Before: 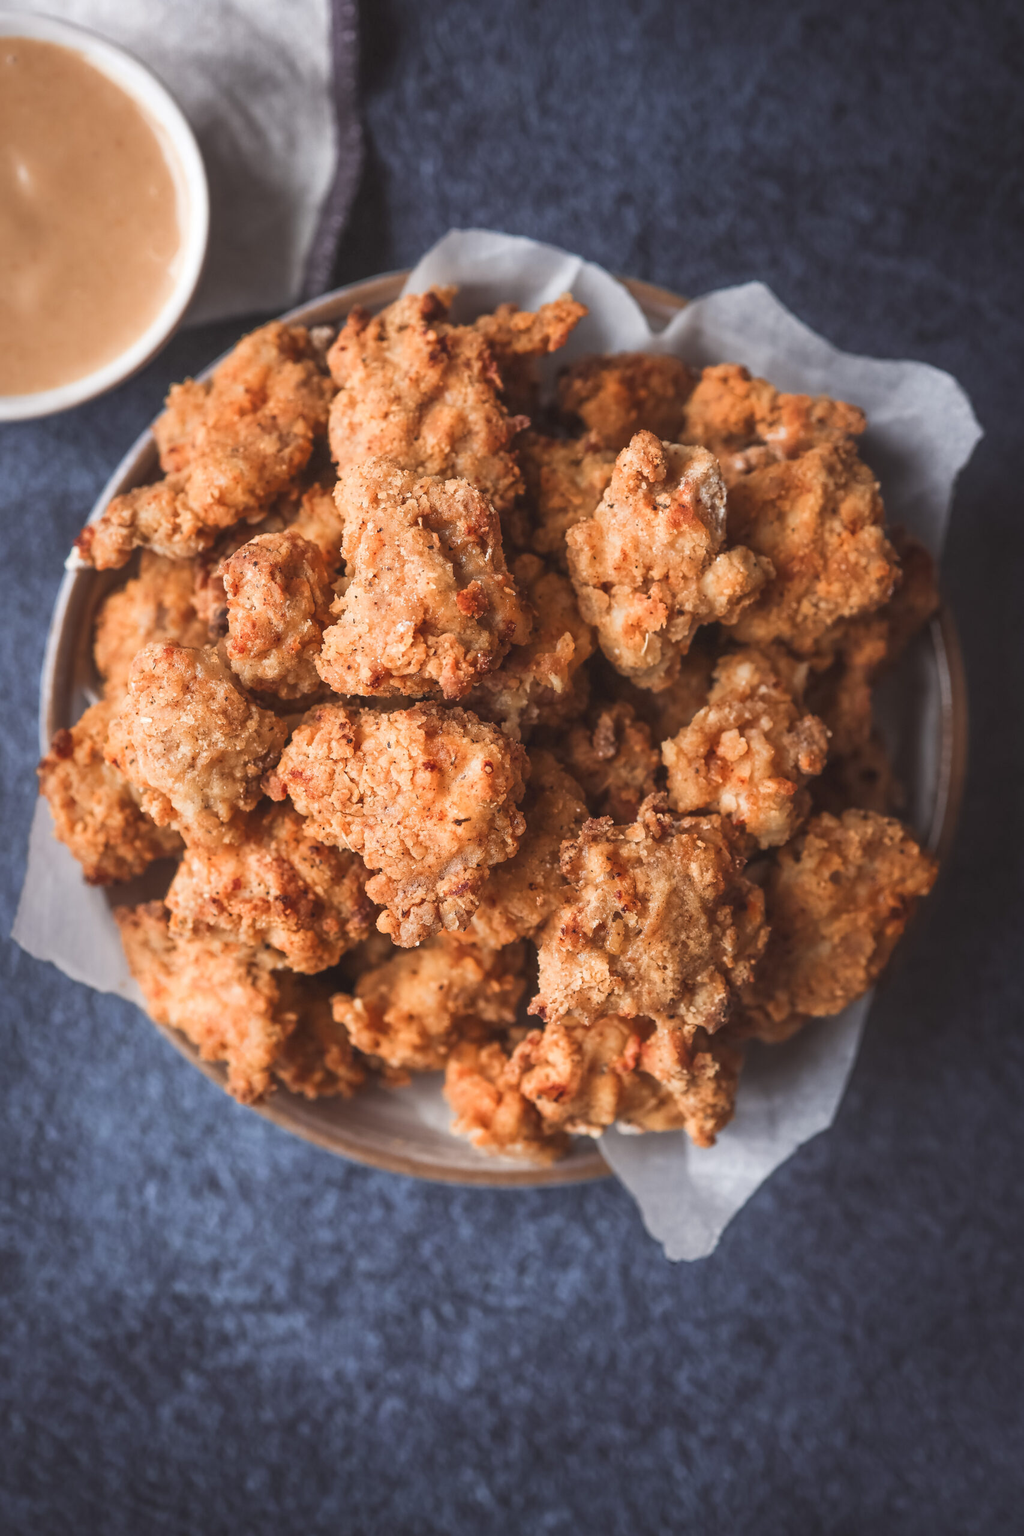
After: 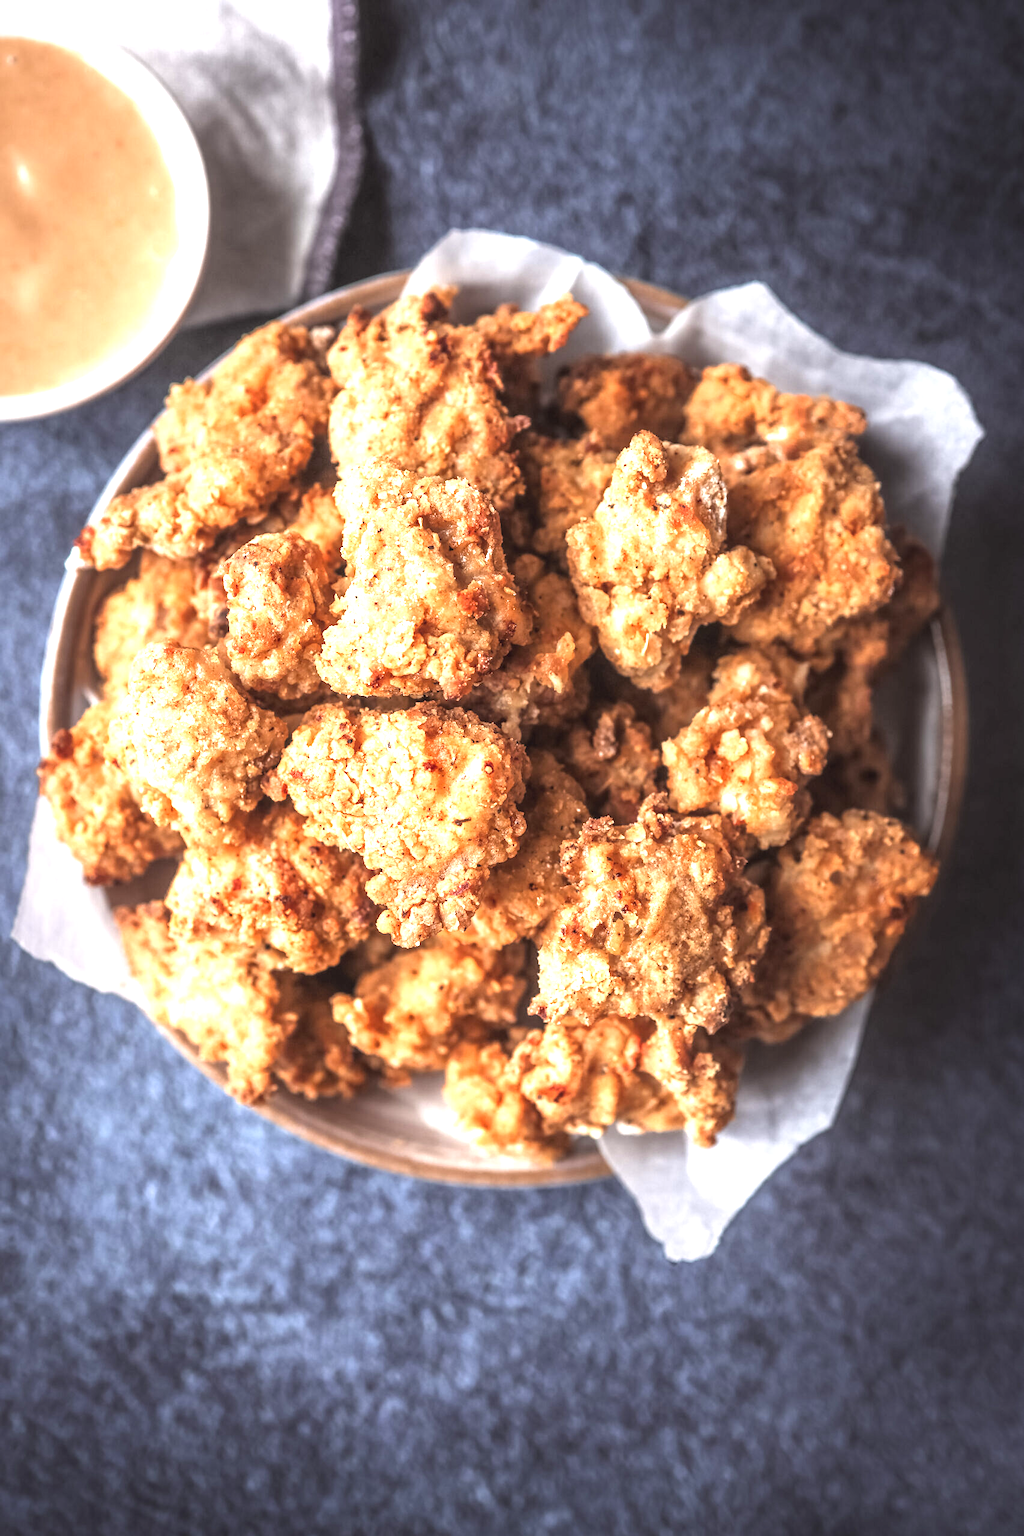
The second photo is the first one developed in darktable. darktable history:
exposure: black level correction 0.001, exposure 0.5 EV, compensate highlight preservation false
local contrast: detail 130%
tone equalizer: -8 EV -0.786 EV, -7 EV -0.681 EV, -6 EV -0.573 EV, -5 EV -0.36 EV, -3 EV 0.392 EV, -2 EV 0.6 EV, -1 EV 0.694 EV, +0 EV 0.734 EV, mask exposure compensation -0.514 EV
